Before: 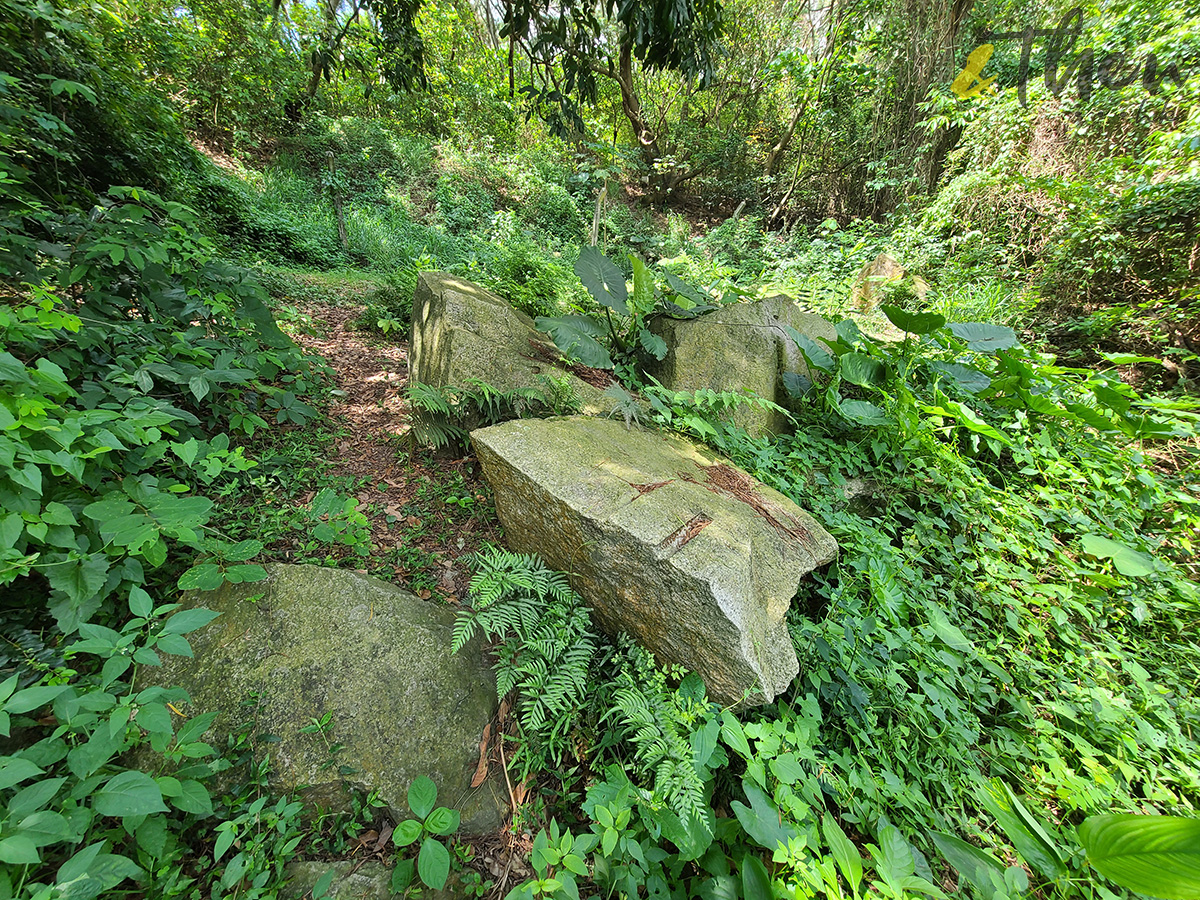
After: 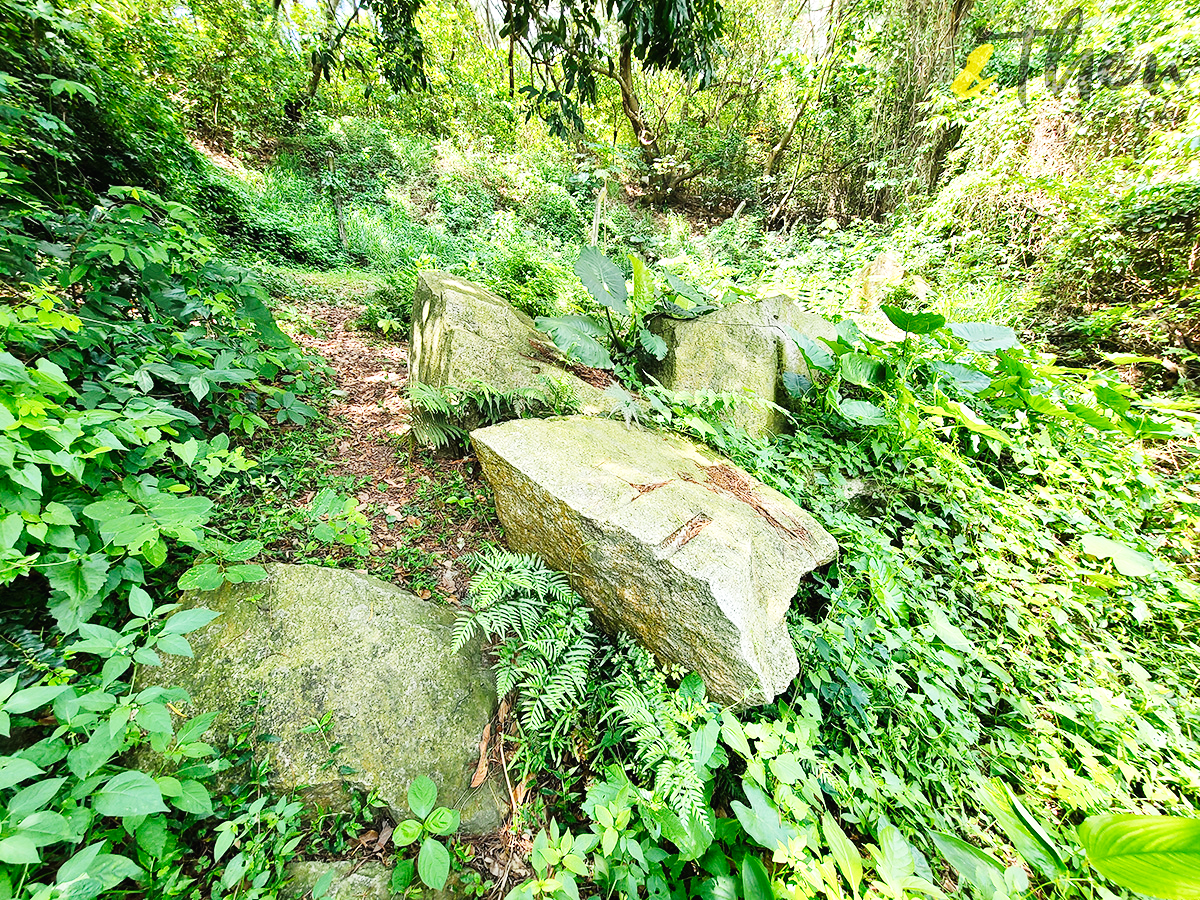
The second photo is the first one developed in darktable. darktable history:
exposure: exposure 0.127 EV, compensate highlight preservation false
base curve: curves: ch0 [(0, 0.003) (0.001, 0.002) (0.006, 0.004) (0.02, 0.022) (0.048, 0.086) (0.094, 0.234) (0.162, 0.431) (0.258, 0.629) (0.385, 0.8) (0.548, 0.918) (0.751, 0.988) (1, 1)], preserve colors none
